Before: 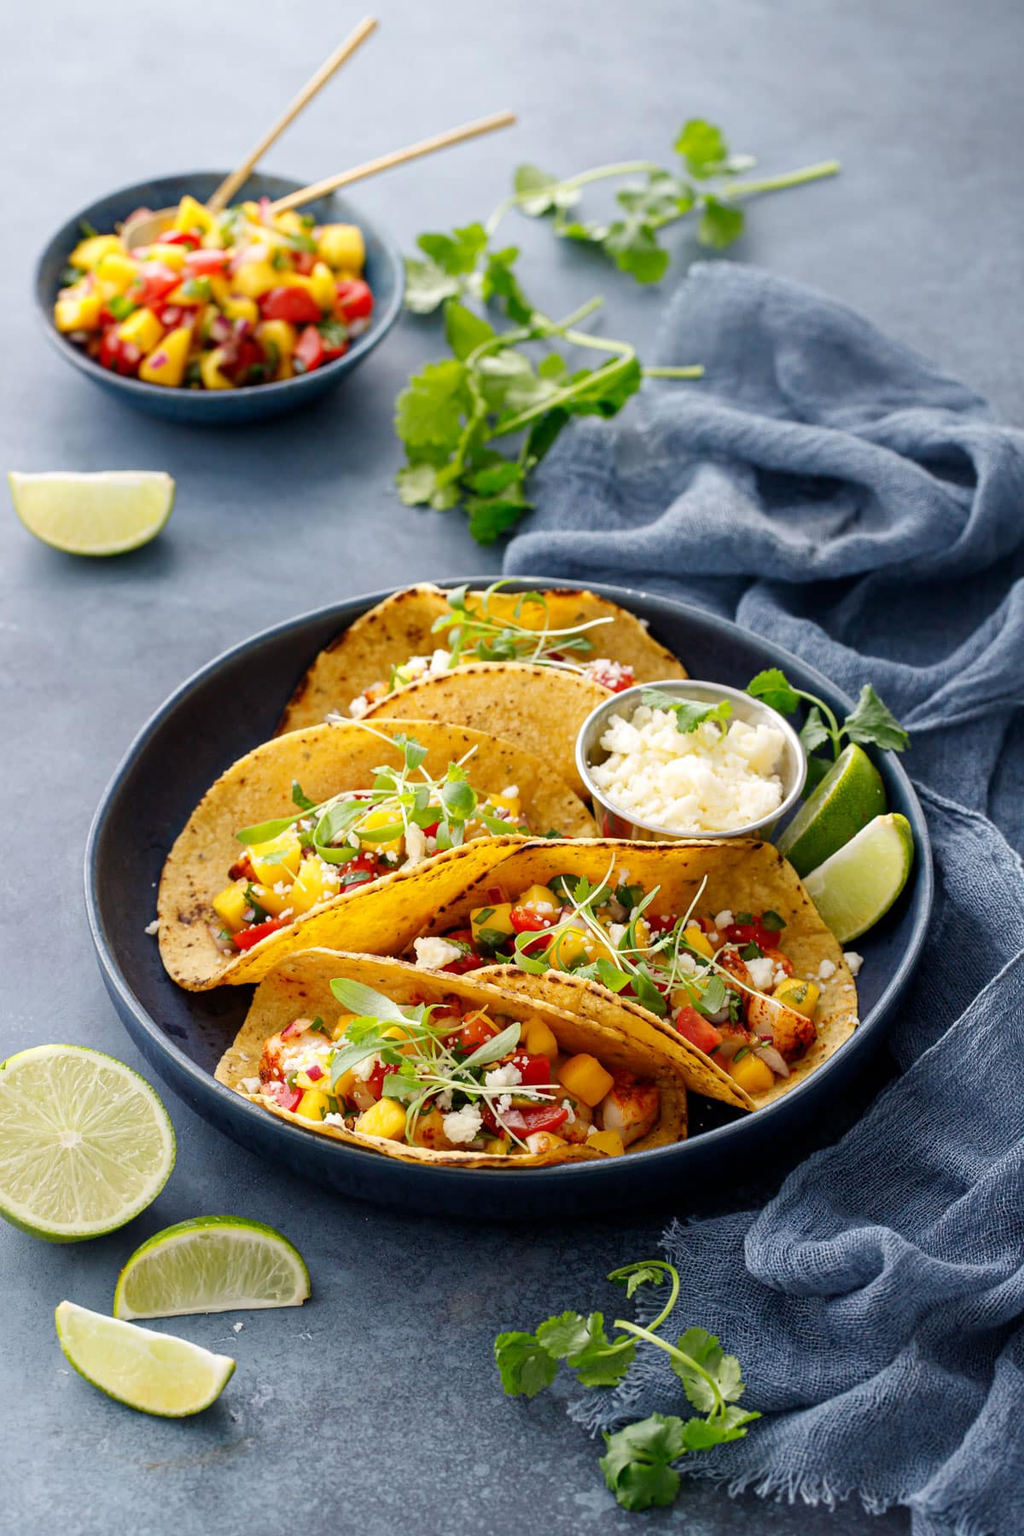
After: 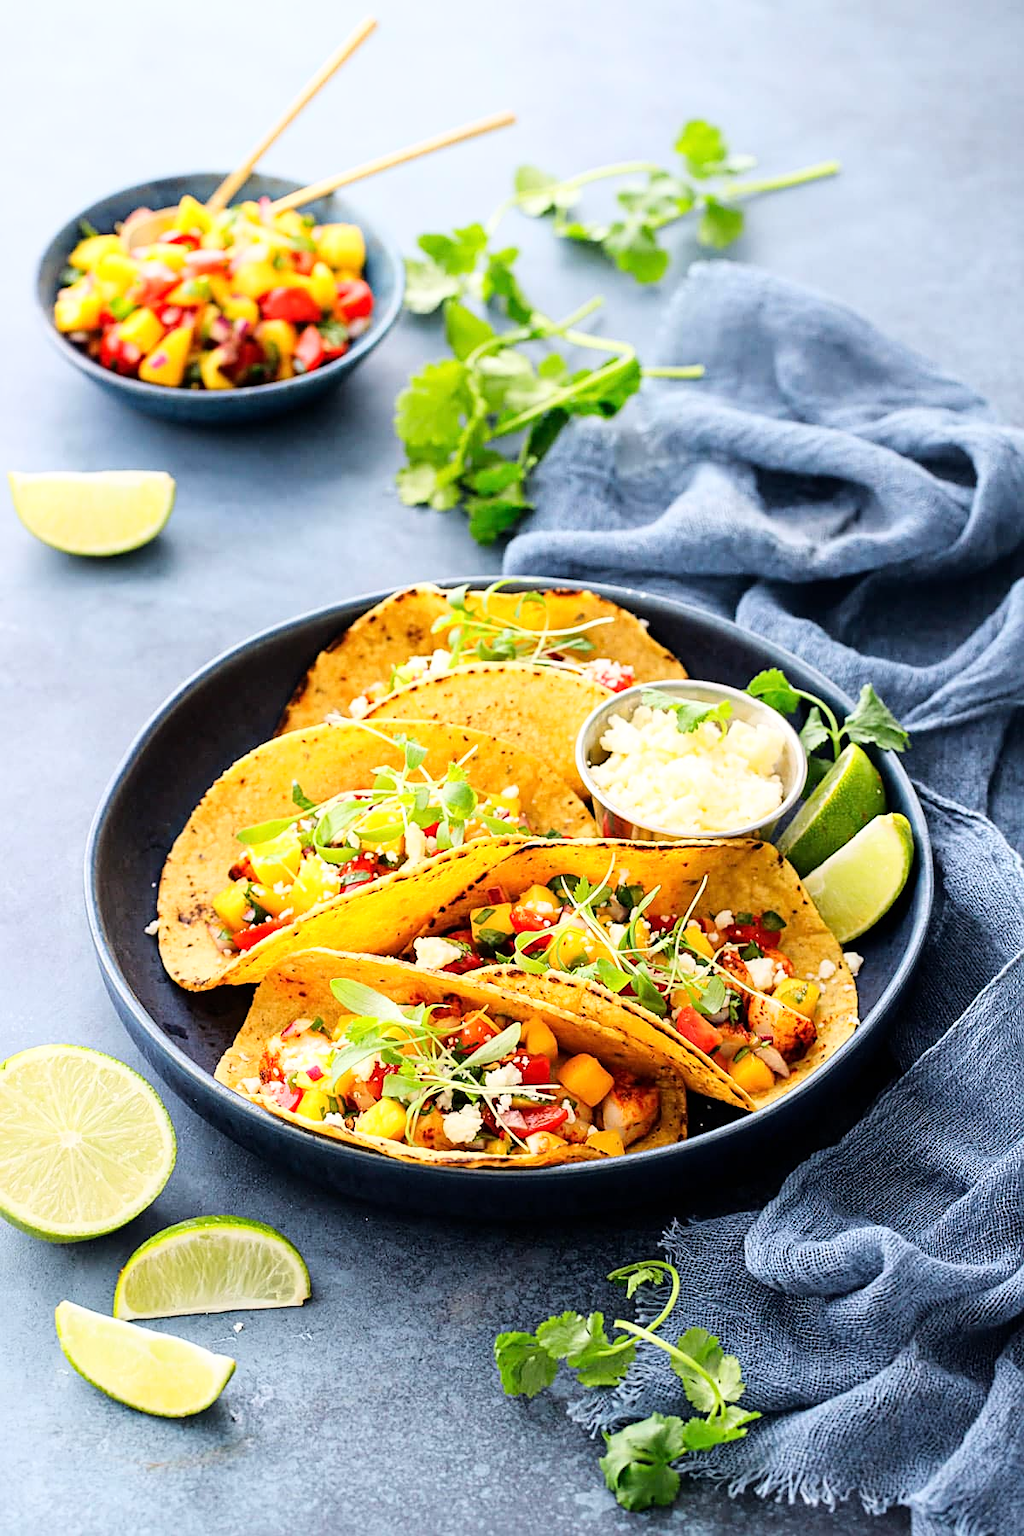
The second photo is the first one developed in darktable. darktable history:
sharpen: on, module defaults
base curve: curves: ch0 [(0, 0) (0.008, 0.007) (0.022, 0.029) (0.048, 0.089) (0.092, 0.197) (0.191, 0.399) (0.275, 0.534) (0.357, 0.65) (0.477, 0.78) (0.542, 0.833) (0.799, 0.973) (1, 1)]
